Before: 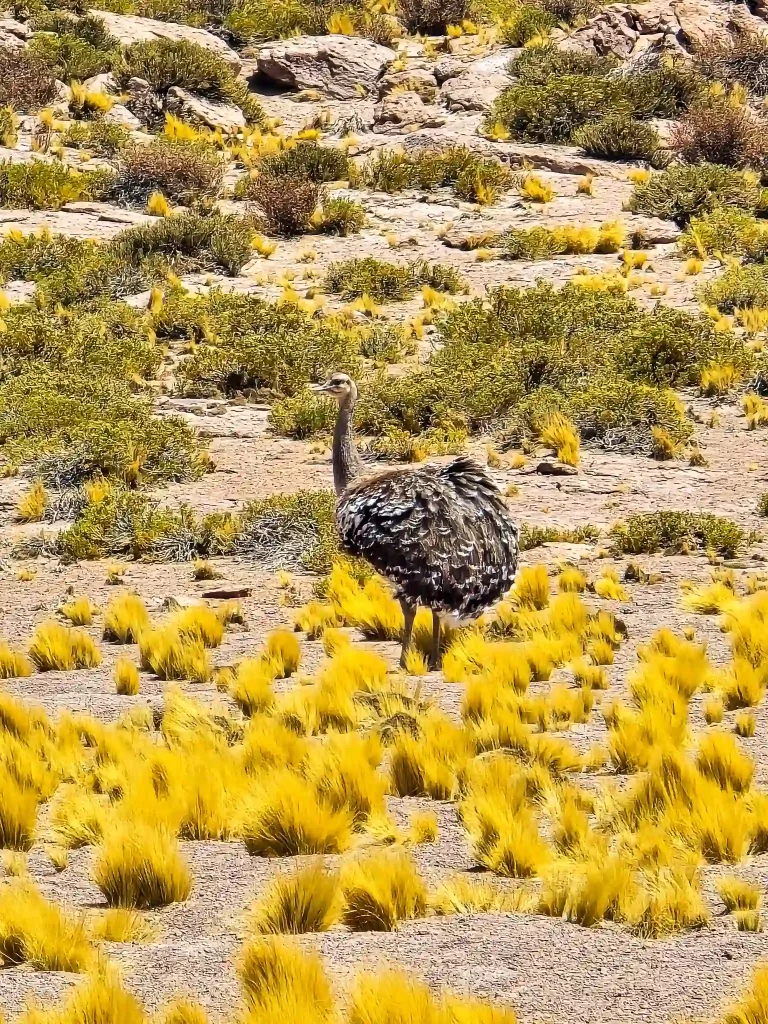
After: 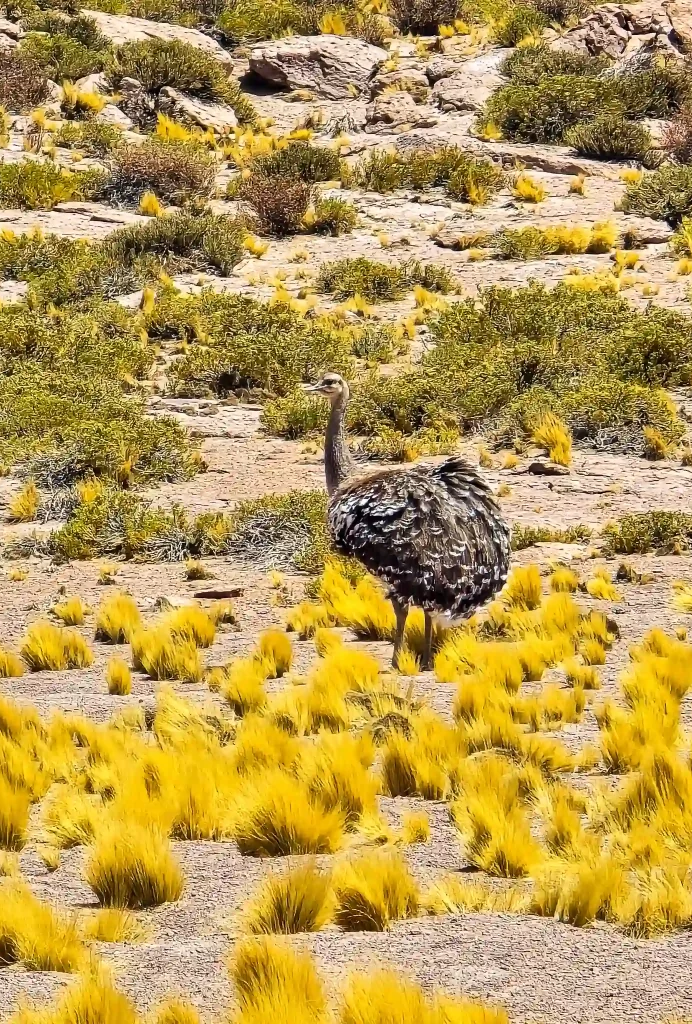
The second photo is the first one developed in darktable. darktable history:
contrast equalizer: y [[0.5 ×6], [0.5 ×6], [0.975, 0.964, 0.925, 0.865, 0.793, 0.721], [0 ×6], [0 ×6]]
crop and rotate: left 1.088%, right 8.807%
